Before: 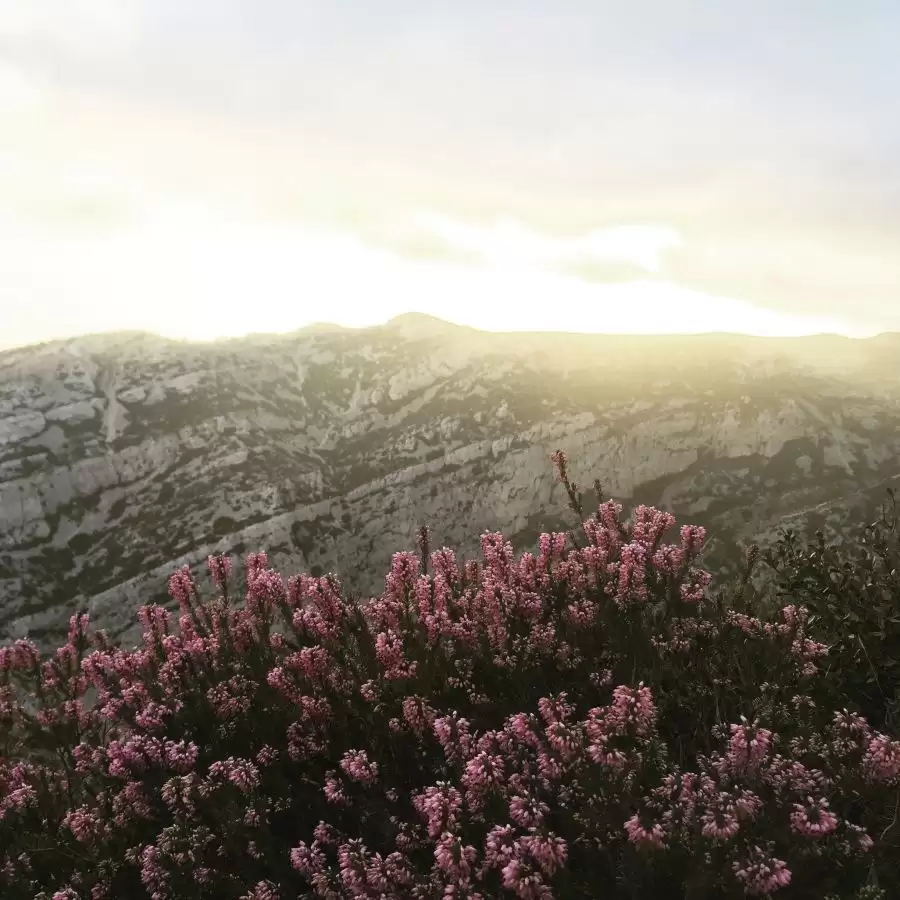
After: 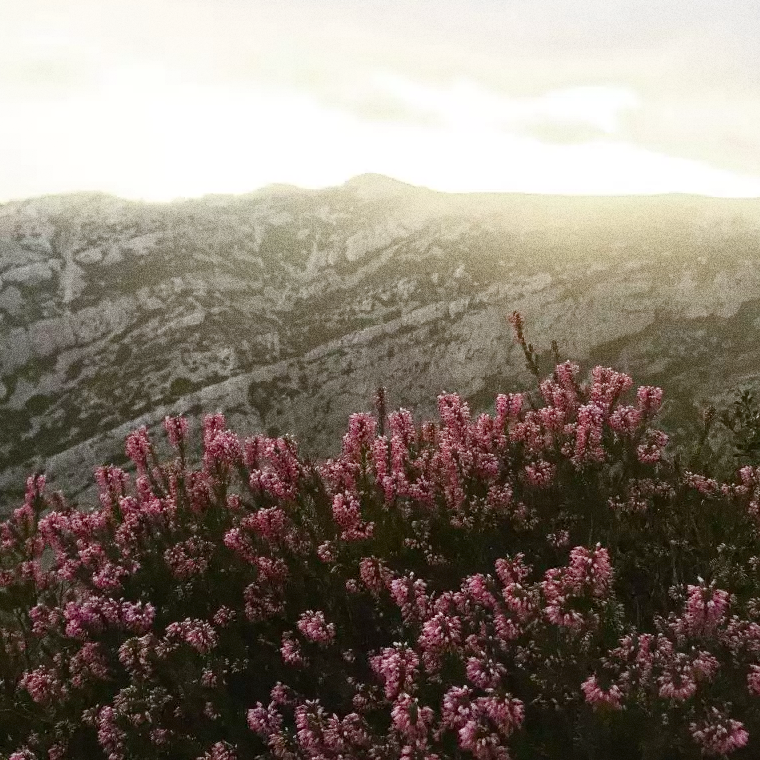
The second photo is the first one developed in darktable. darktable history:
color balance rgb: perceptual saturation grading › global saturation 20%, perceptual saturation grading › highlights -50%, perceptual saturation grading › shadows 30%
grain: strength 49.07%
crop and rotate: left 4.842%, top 15.51%, right 10.668%
